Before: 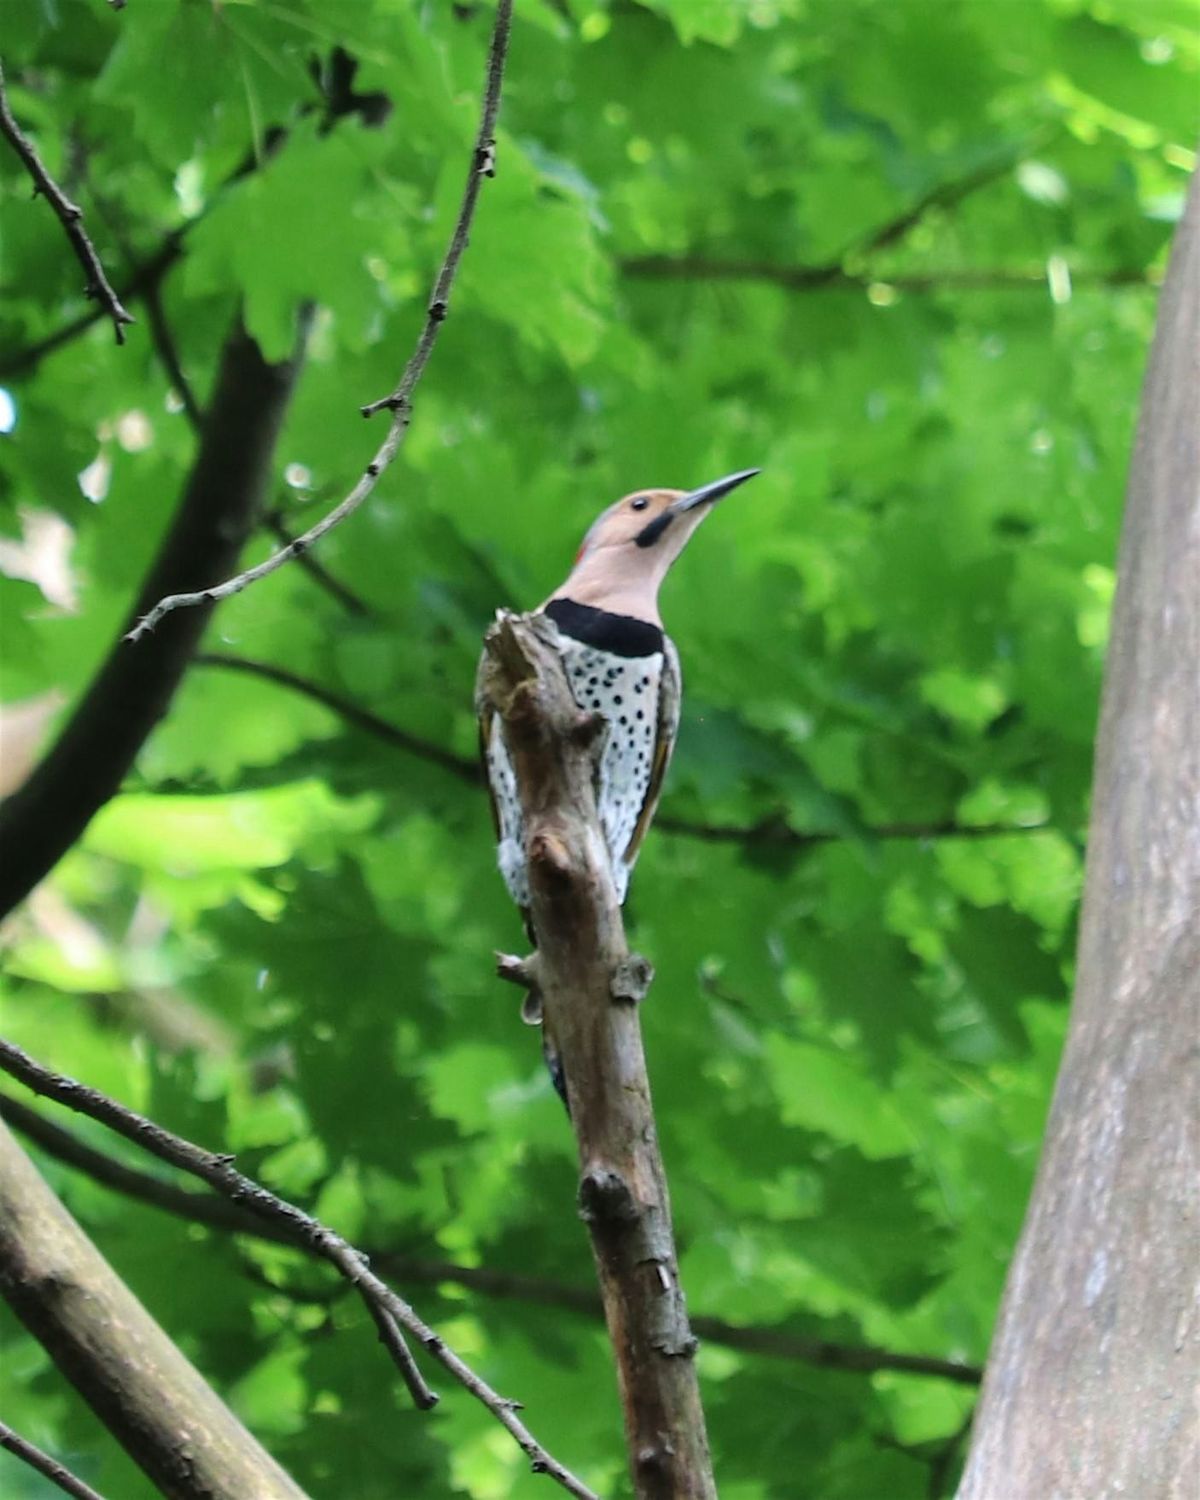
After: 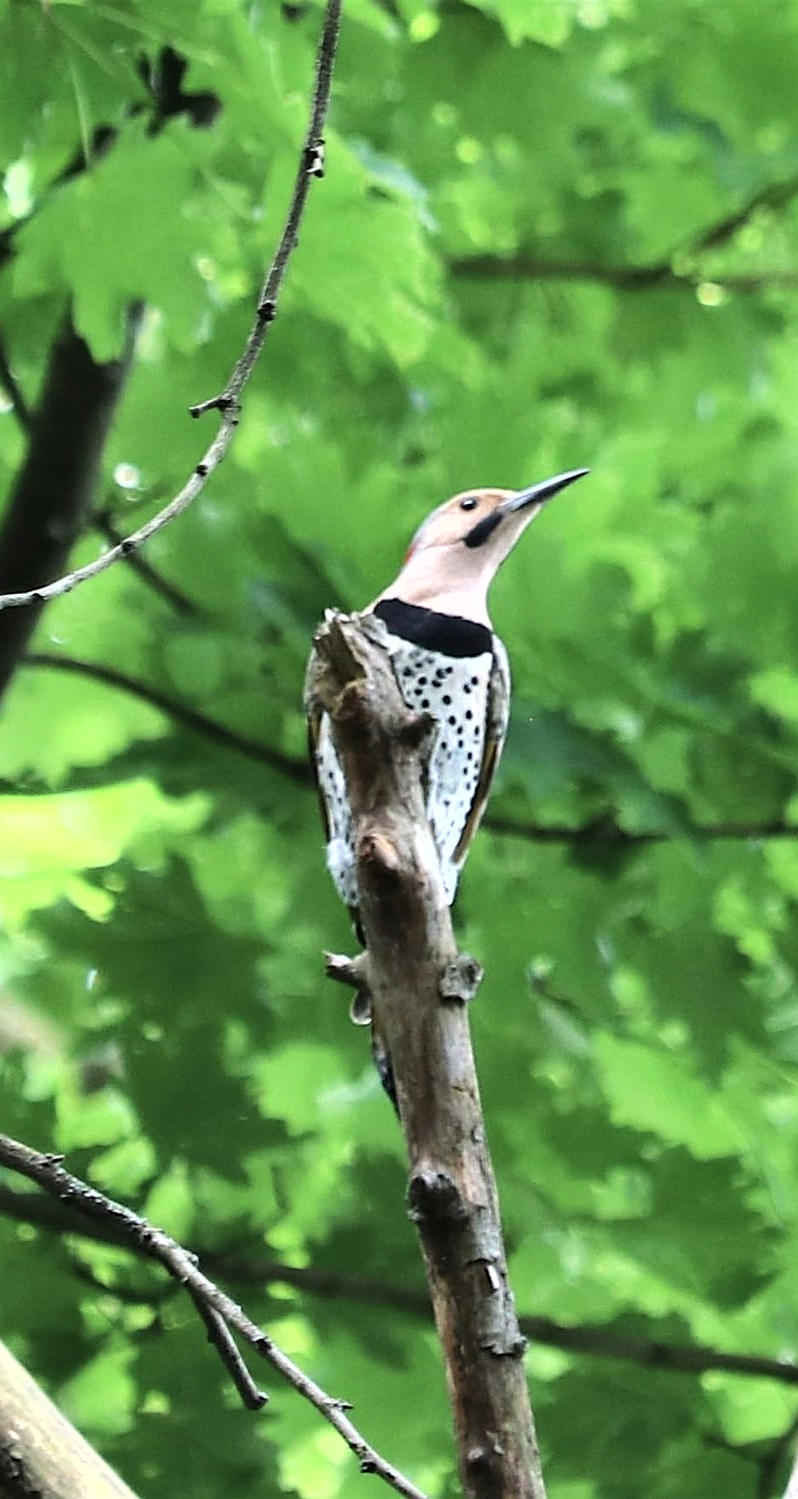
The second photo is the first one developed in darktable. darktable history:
tone equalizer: -8 EV -0.445 EV, -7 EV -0.424 EV, -6 EV -0.303 EV, -5 EV -0.233 EV, -3 EV 0.199 EV, -2 EV 0.306 EV, -1 EV 0.374 EV, +0 EV 0.419 EV, edges refinement/feathering 500, mask exposure compensation -1.57 EV, preserve details no
crop and rotate: left 14.323%, right 19.165%
sharpen: on, module defaults
shadows and highlights: radius 111.39, shadows 50.87, white point adjustment 9.1, highlights -3.04, soften with gaussian
contrast brightness saturation: saturation -0.103
